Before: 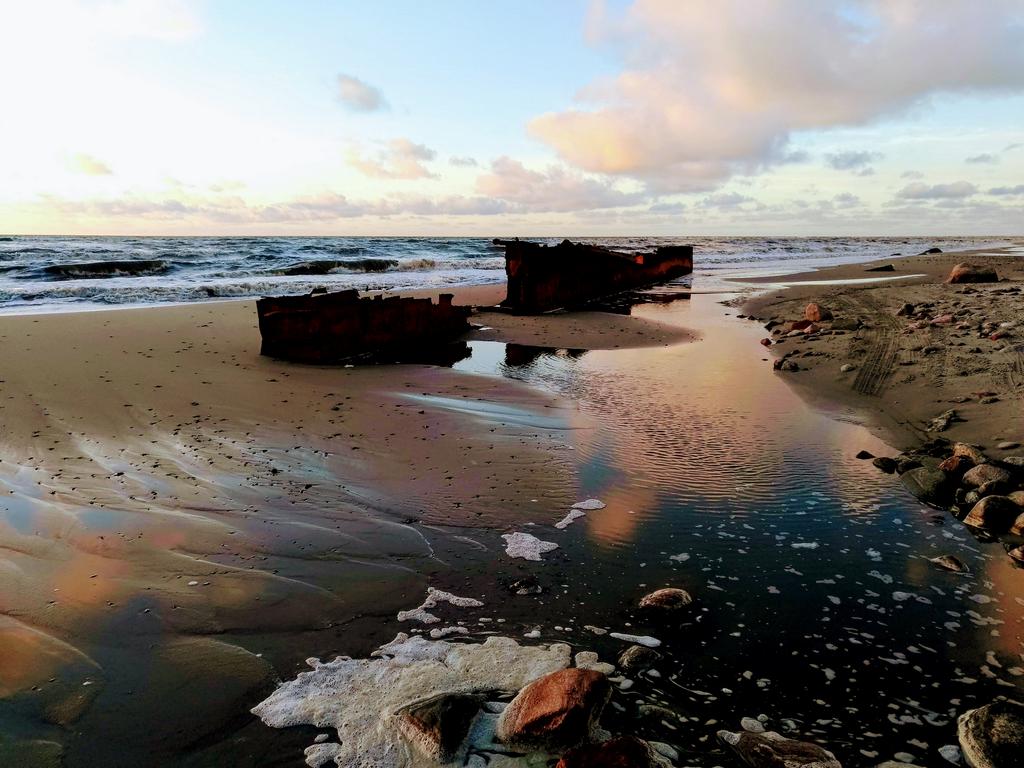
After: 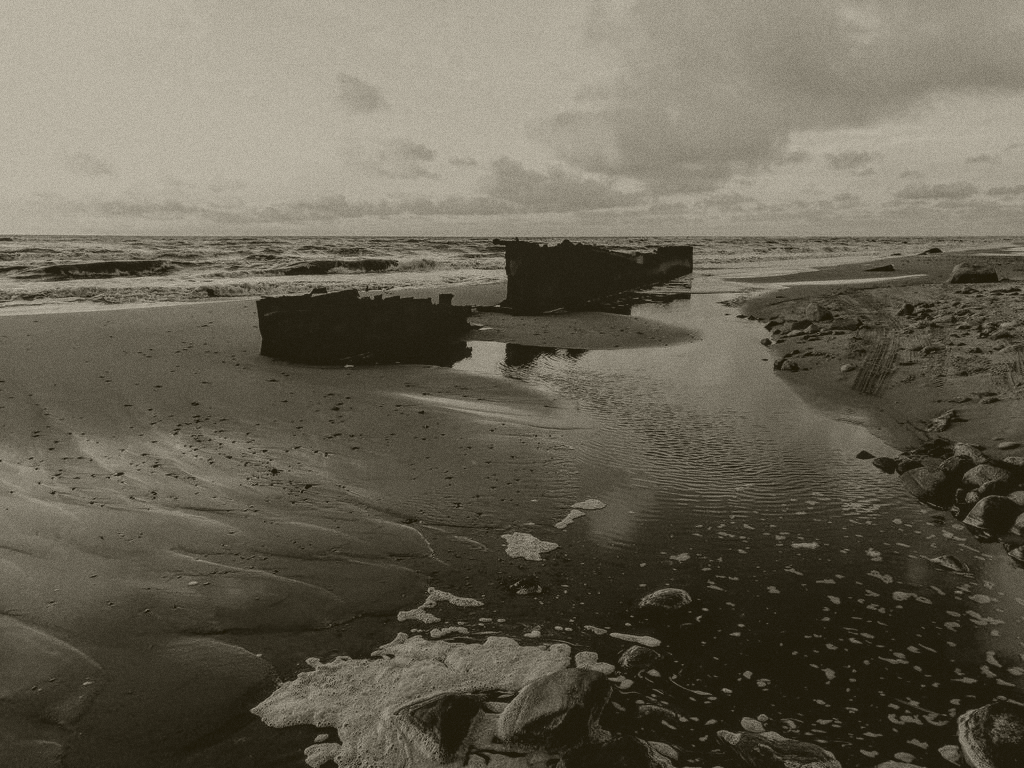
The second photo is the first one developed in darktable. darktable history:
exposure: exposure 0.127 EV, compensate highlight preservation false
color zones: curves: ch0 [(0, 0.363) (0.128, 0.373) (0.25, 0.5) (0.402, 0.407) (0.521, 0.525) (0.63, 0.559) (0.729, 0.662) (0.867, 0.471)]; ch1 [(0, 0.515) (0.136, 0.618) (0.25, 0.5) (0.378, 0) (0.516, 0) (0.622, 0.593) (0.737, 0.819) (0.87, 0.593)]; ch2 [(0, 0.529) (0.128, 0.471) (0.282, 0.451) (0.386, 0.662) (0.516, 0.525) (0.633, 0.554) (0.75, 0.62) (0.875, 0.441)]
grain: on, module defaults
local contrast: on, module defaults
colorize: hue 41.44°, saturation 22%, source mix 60%, lightness 10.61%
